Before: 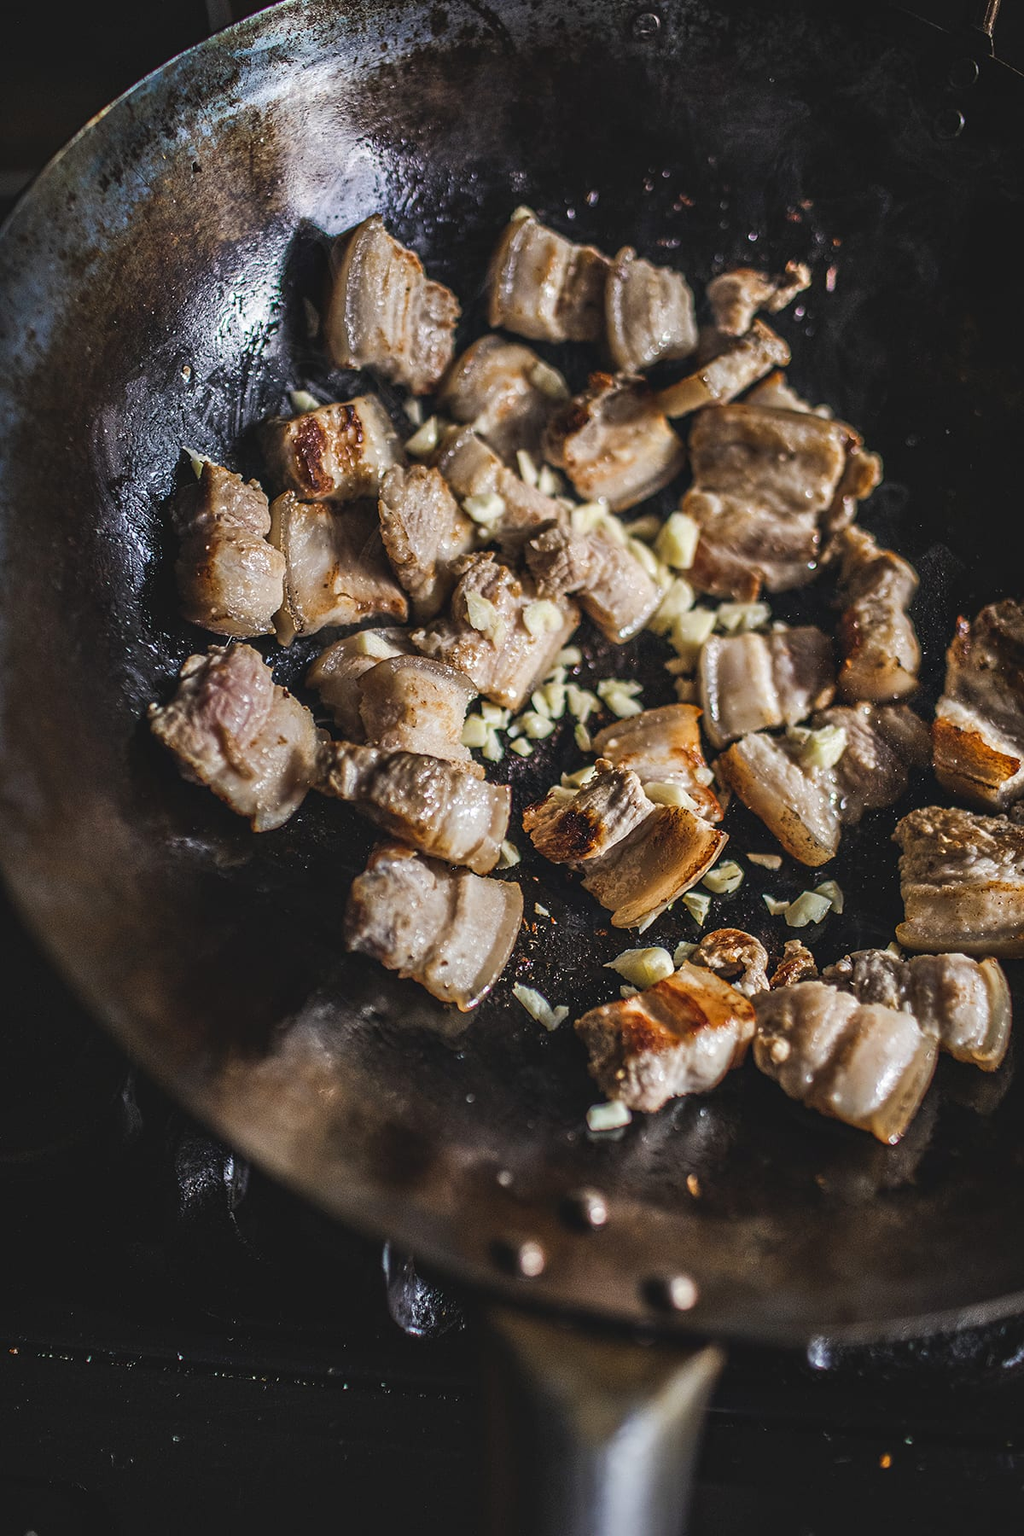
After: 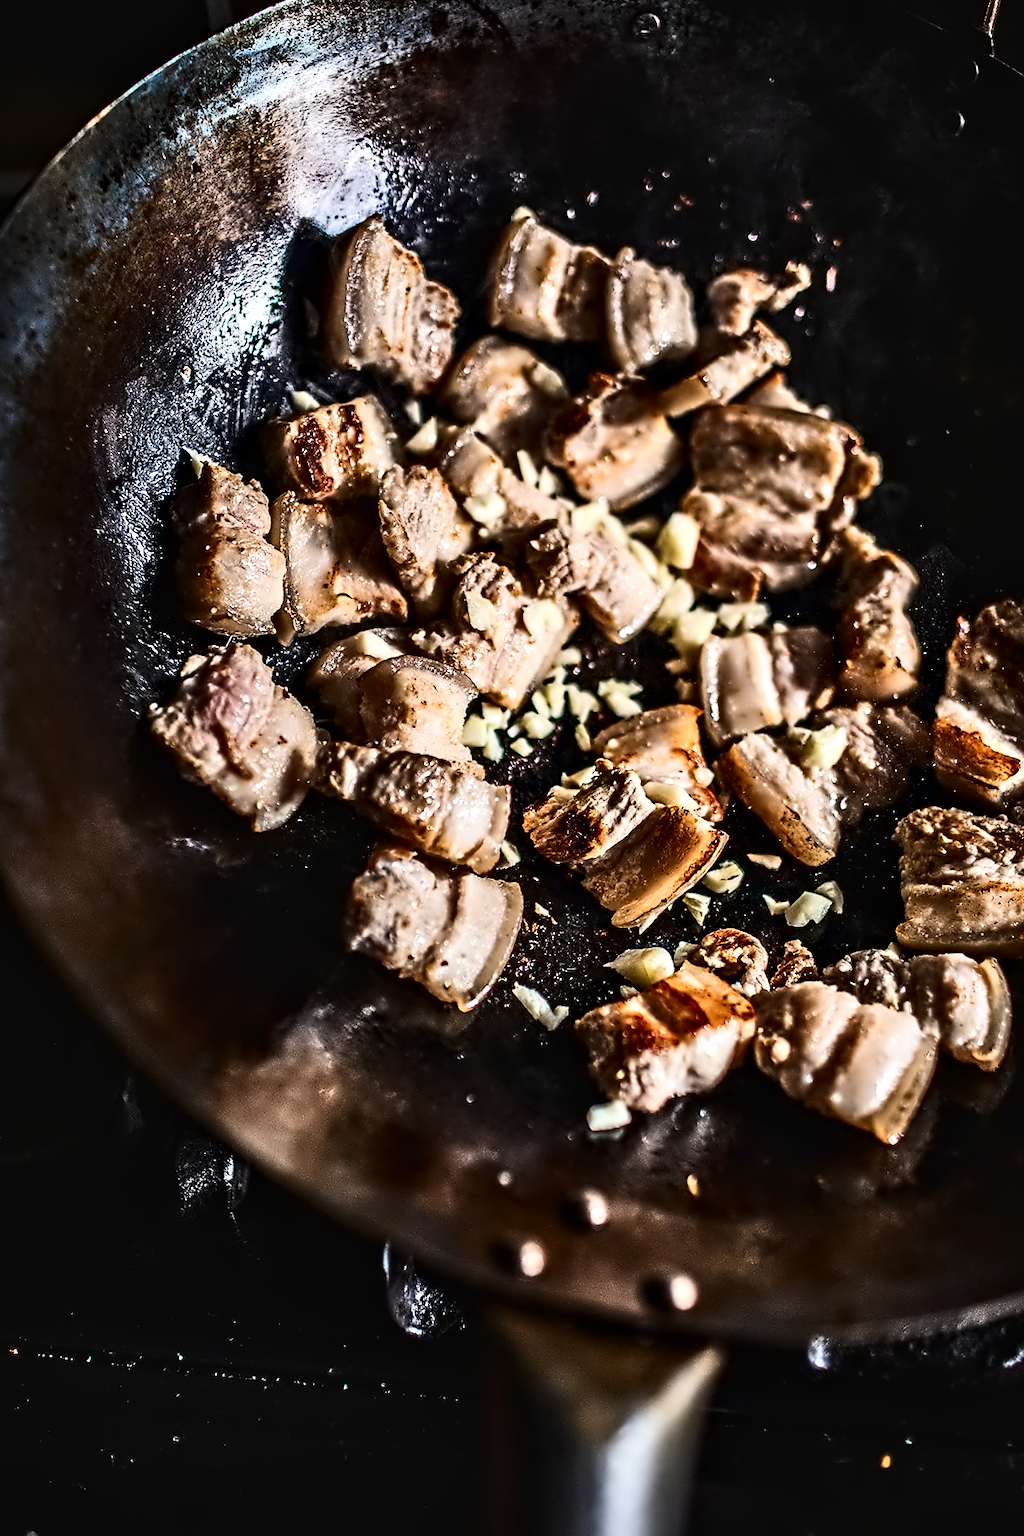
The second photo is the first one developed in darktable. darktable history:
contrast brightness saturation: contrast 0.298
contrast equalizer: y [[0.5, 0.542, 0.583, 0.625, 0.667, 0.708], [0.5 ×6], [0.5 ×6], [0, 0.033, 0.067, 0.1, 0.133, 0.167], [0, 0.05, 0.1, 0.15, 0.2, 0.25]]
